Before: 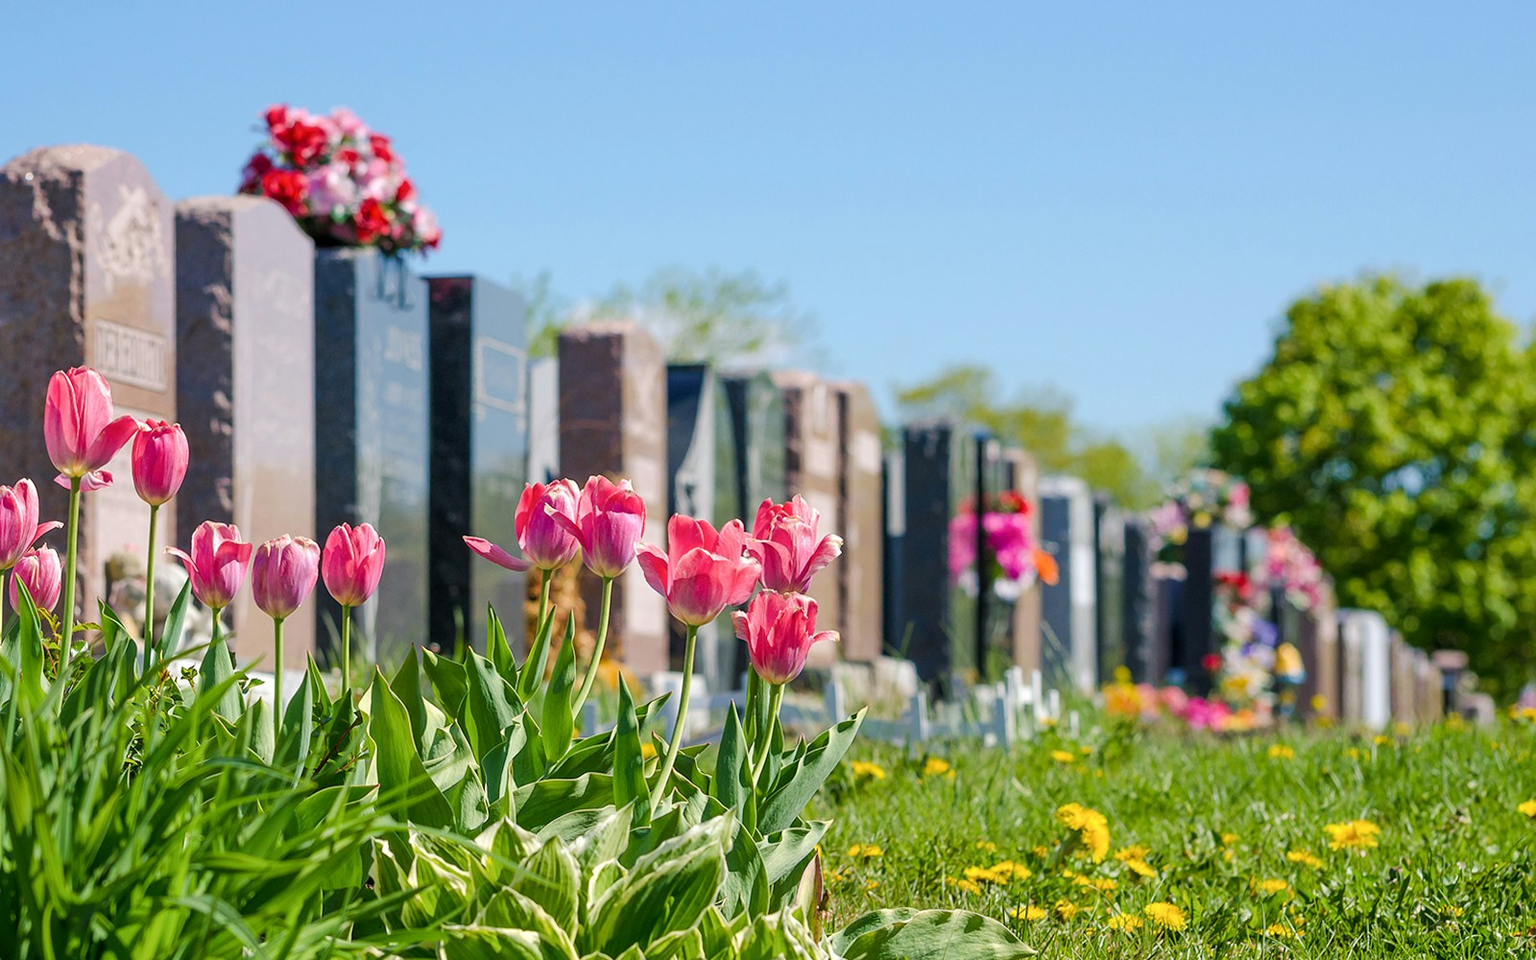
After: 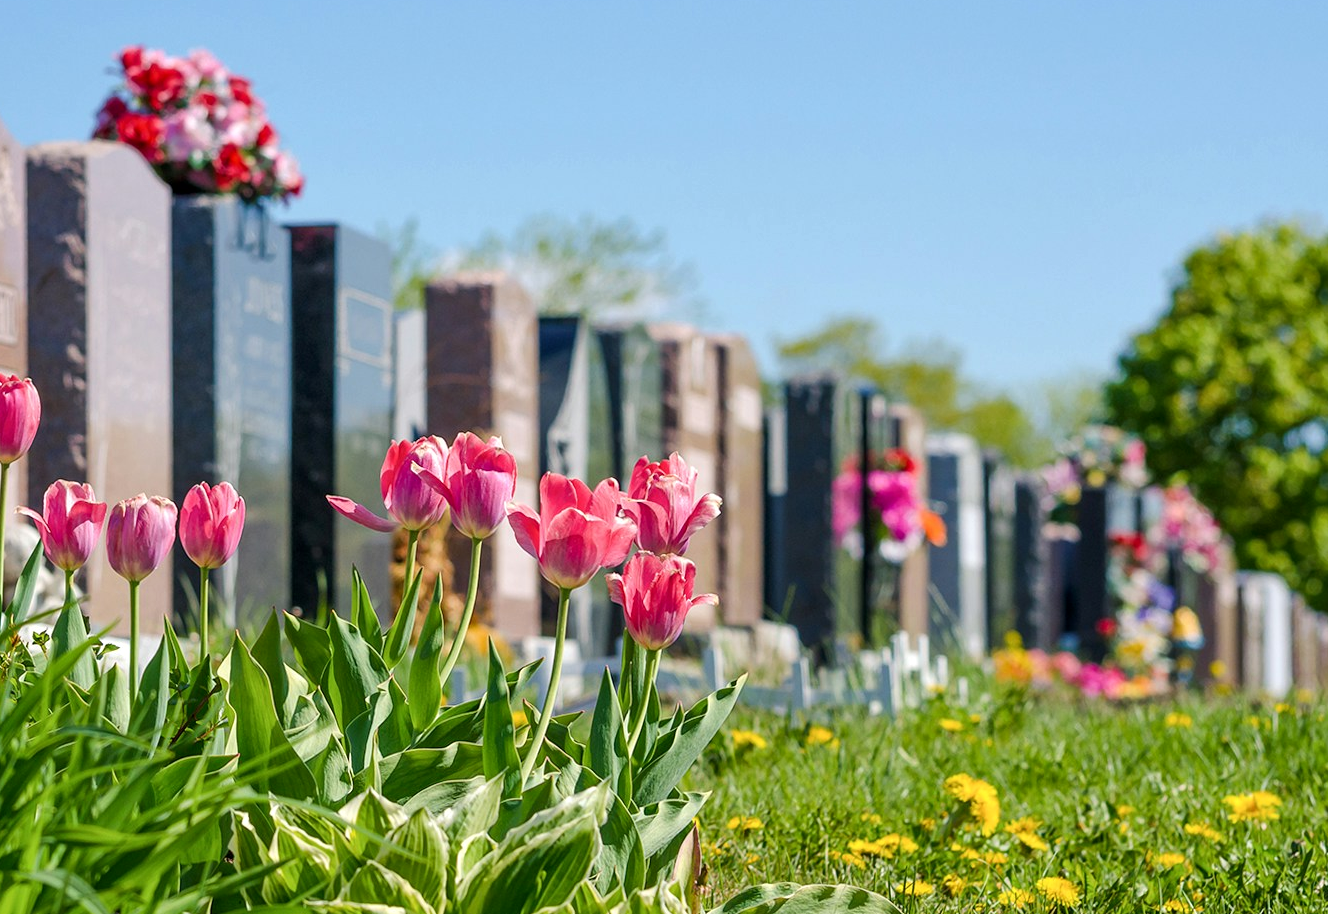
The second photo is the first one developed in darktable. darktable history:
local contrast: mode bilateral grid, contrast 21, coarseness 49, detail 119%, midtone range 0.2
crop: left 9.781%, top 6.342%, right 7.194%, bottom 2.254%
